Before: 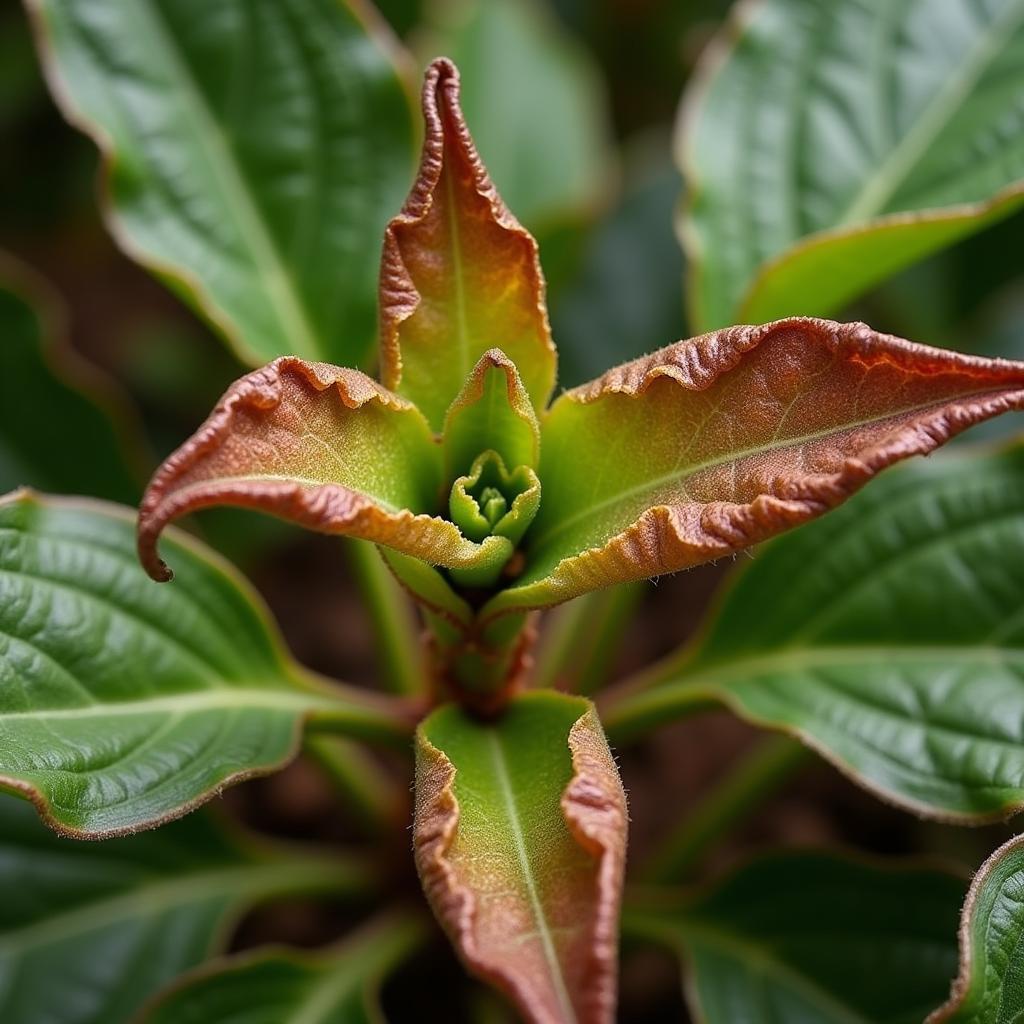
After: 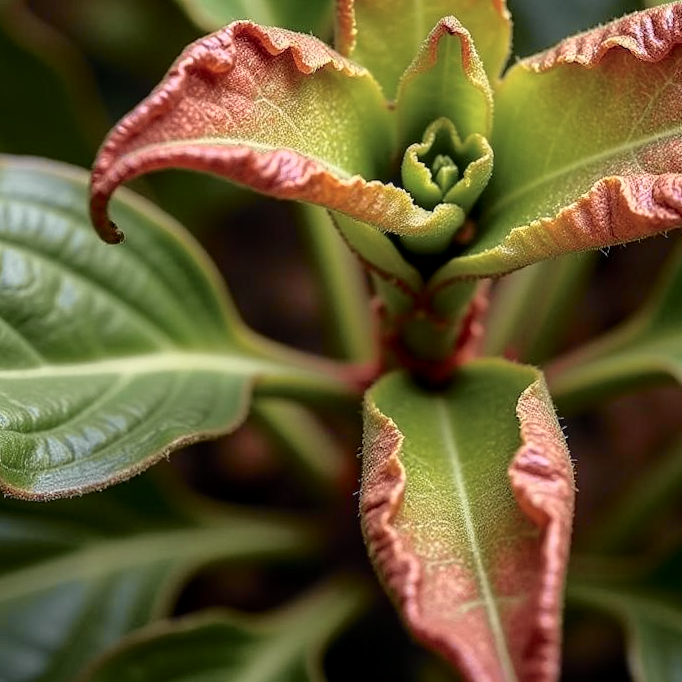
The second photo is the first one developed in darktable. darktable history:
local contrast: on, module defaults
crop and rotate: angle -0.996°, left 3.99%, top 32.201%, right 28.231%
tone curve: curves: ch0 [(0, 0.009) (0.105, 0.08) (0.195, 0.18) (0.283, 0.316) (0.384, 0.434) (0.485, 0.531) (0.638, 0.69) (0.81, 0.872) (1, 0.977)]; ch1 [(0, 0) (0.161, 0.092) (0.35, 0.33) (0.379, 0.401) (0.456, 0.469) (0.502, 0.5) (0.525, 0.518) (0.586, 0.617) (0.635, 0.655) (1, 1)]; ch2 [(0, 0) (0.371, 0.362) (0.437, 0.437) (0.48, 0.49) (0.53, 0.515) (0.56, 0.571) (0.622, 0.606) (1, 1)], color space Lab, independent channels, preserve colors none
